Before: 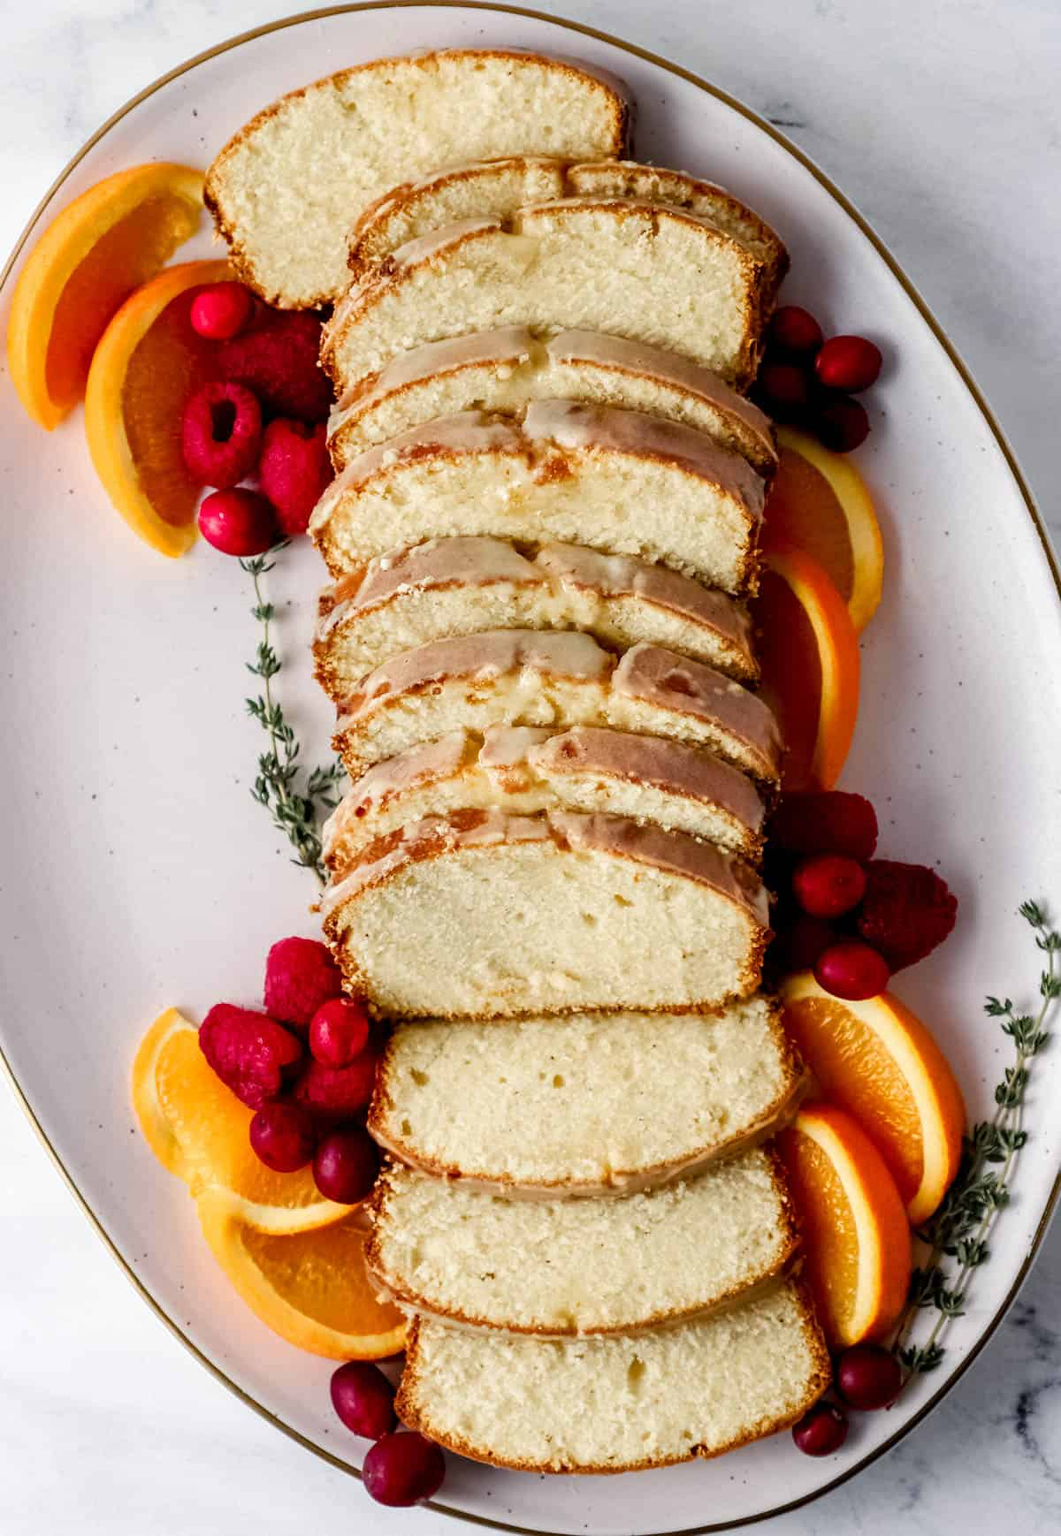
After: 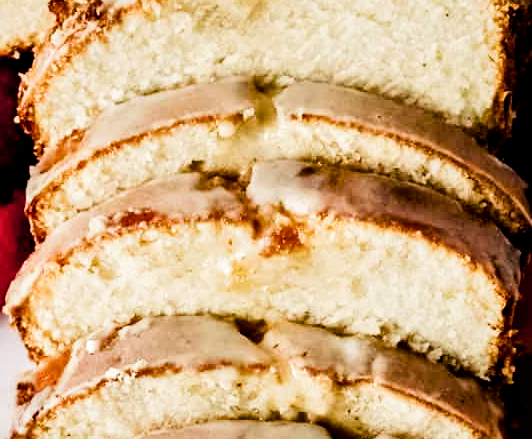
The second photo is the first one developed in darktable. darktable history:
filmic rgb: black relative exposure -5.13 EV, white relative exposure 3.54 EV, hardness 3.18, contrast 1.39, highlights saturation mix -49.76%, iterations of high-quality reconstruction 0
color balance rgb: global offset › chroma 0.055%, global offset › hue 253.55°, perceptual saturation grading › global saturation 20%, perceptual saturation grading › highlights -25.867%, perceptual saturation grading › shadows 25.376%, global vibrance 9.702%
local contrast: mode bilateral grid, contrast 31, coarseness 26, midtone range 0.2
crop: left 28.701%, top 16.858%, right 26.737%, bottom 57.851%
tone equalizer: -8 EV -0.451 EV, -7 EV -0.415 EV, -6 EV -0.323 EV, -5 EV -0.254 EV, -3 EV 0.237 EV, -2 EV 0.343 EV, -1 EV 0.398 EV, +0 EV 0.412 EV, edges refinement/feathering 500, mask exposure compensation -1.57 EV, preserve details no
